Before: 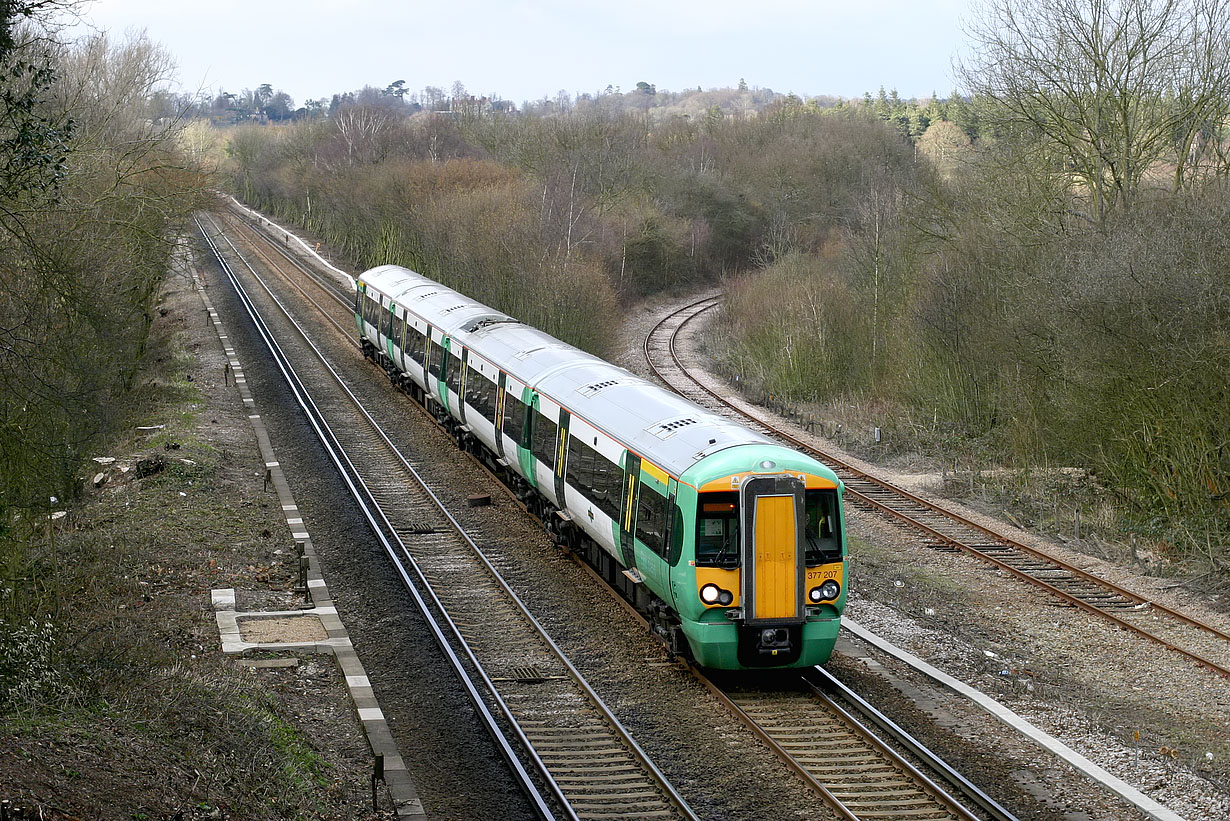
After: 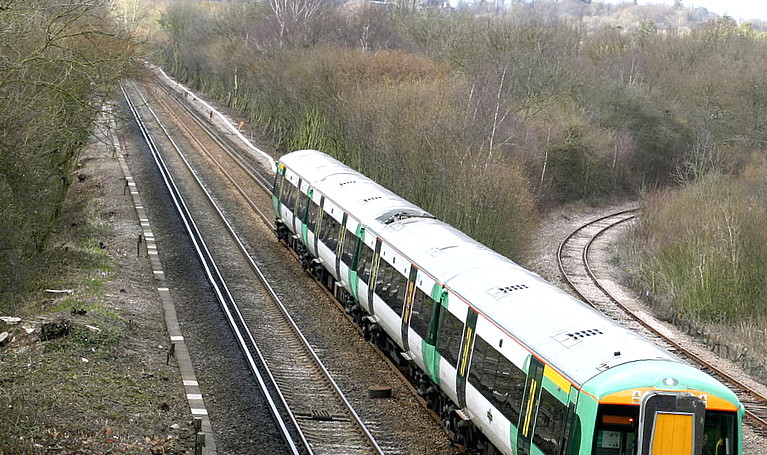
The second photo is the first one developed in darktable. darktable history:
crop and rotate: angle -4.99°, left 2.122%, top 6.945%, right 27.566%, bottom 30.519%
exposure: exposure 0.191 EV
